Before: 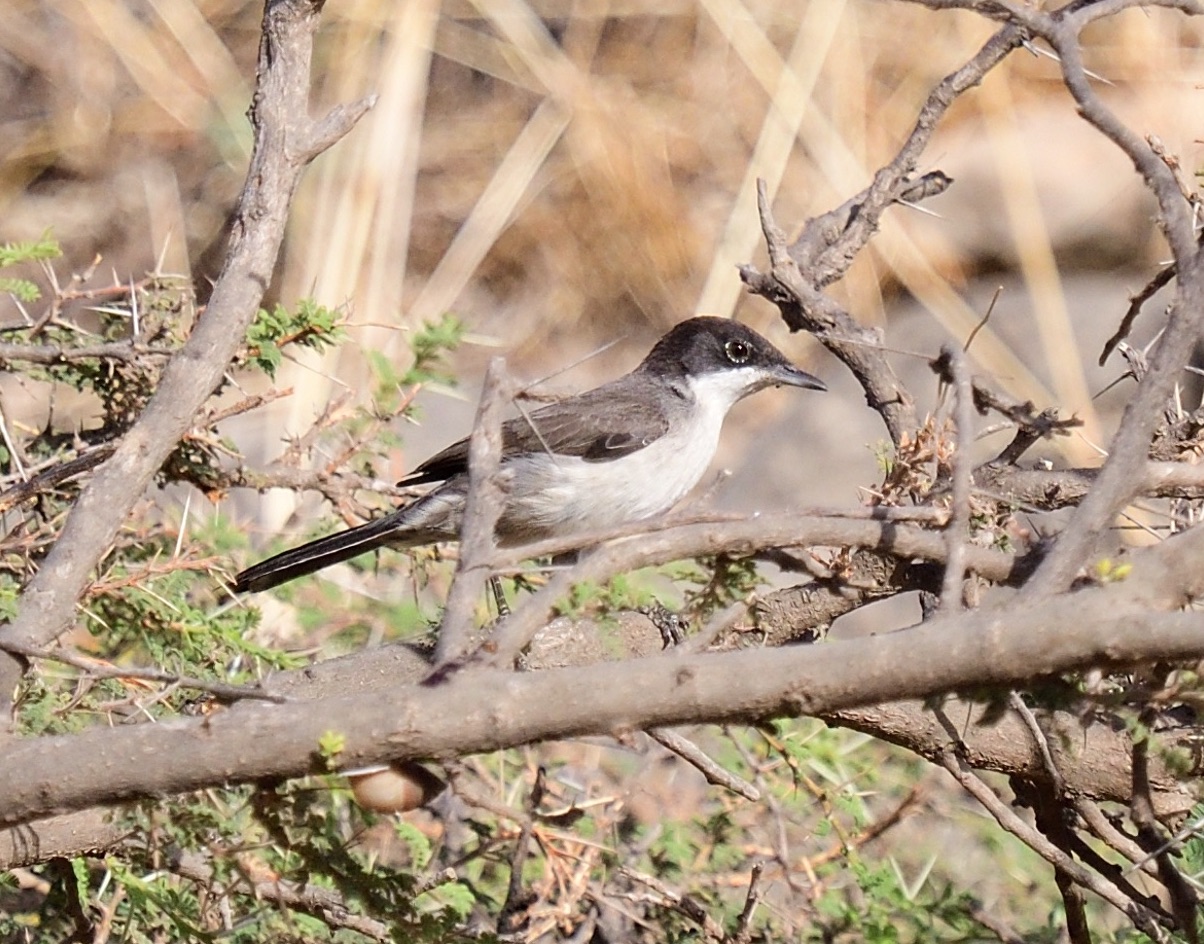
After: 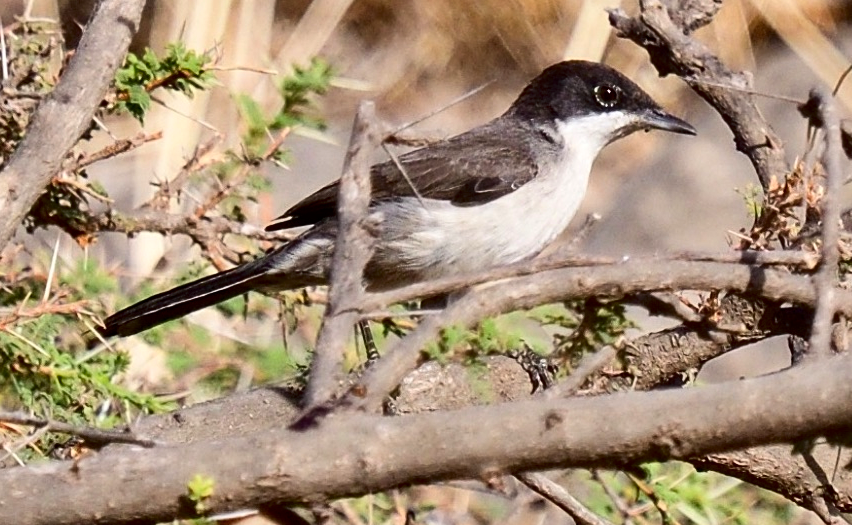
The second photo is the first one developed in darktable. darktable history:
crop: left 10.932%, top 27.197%, right 18.274%, bottom 17.102%
contrast brightness saturation: contrast 0.208, brightness -0.112, saturation 0.211
shadows and highlights: radius 106.23, shadows 40.72, highlights -72.28, low approximation 0.01, soften with gaussian
